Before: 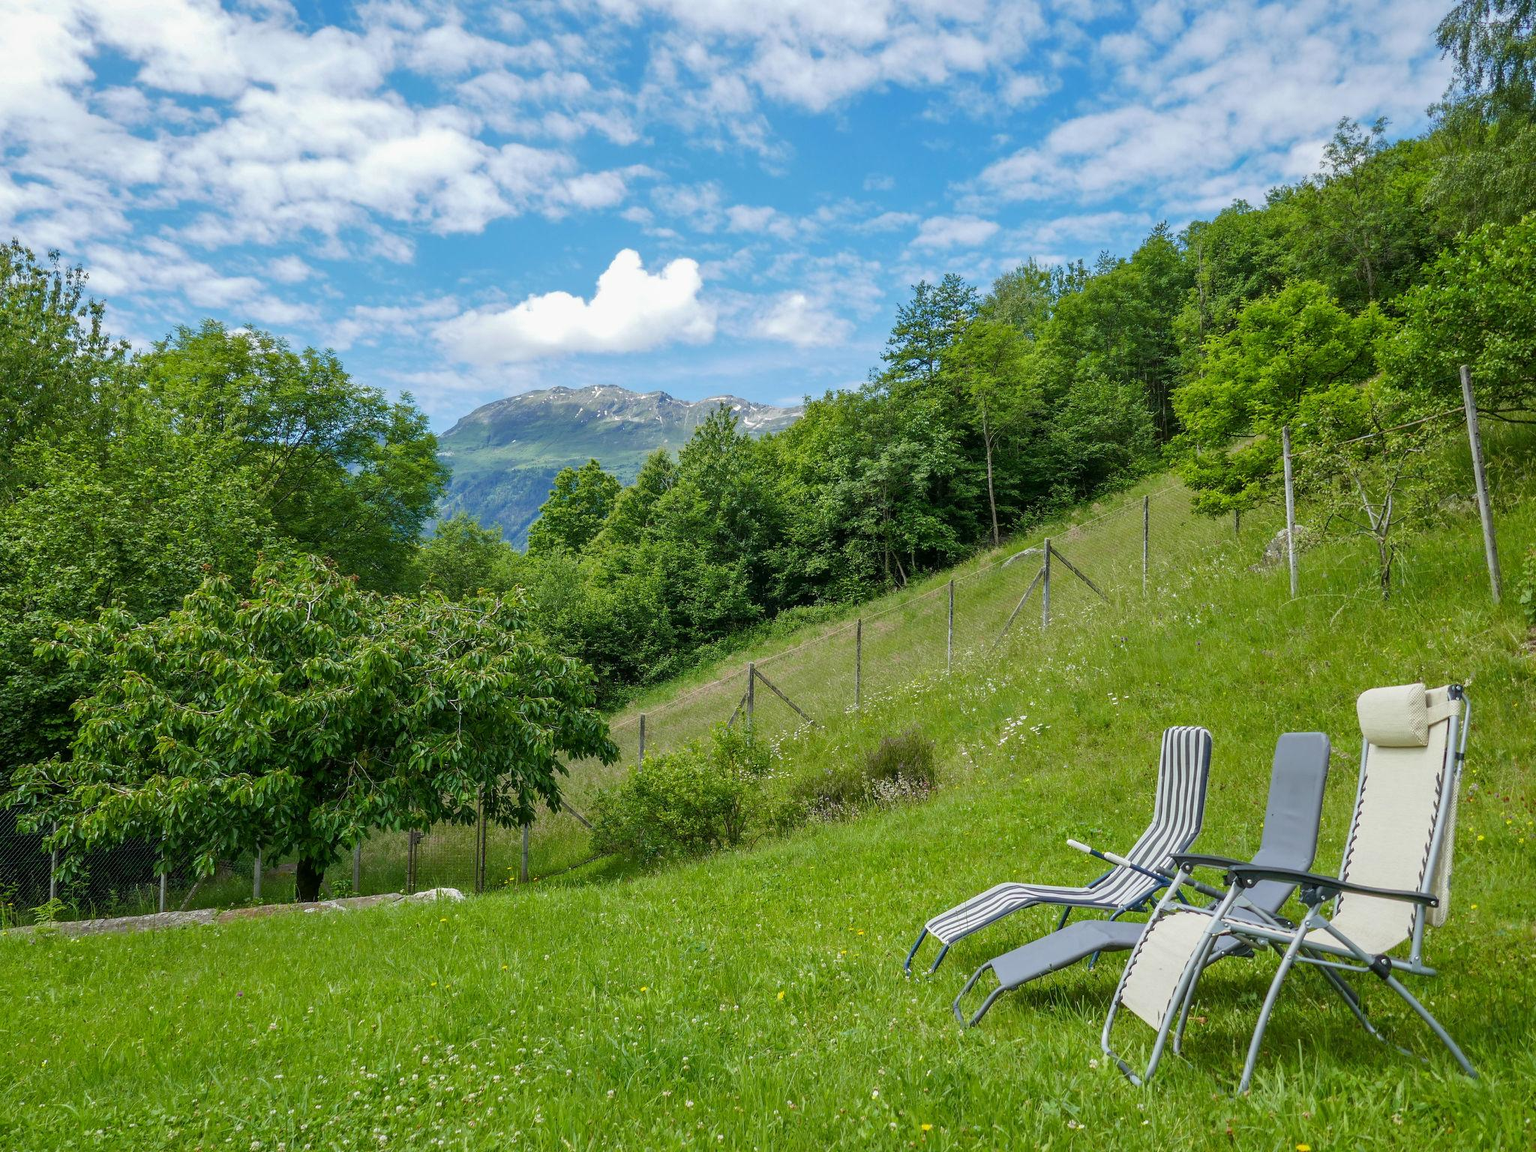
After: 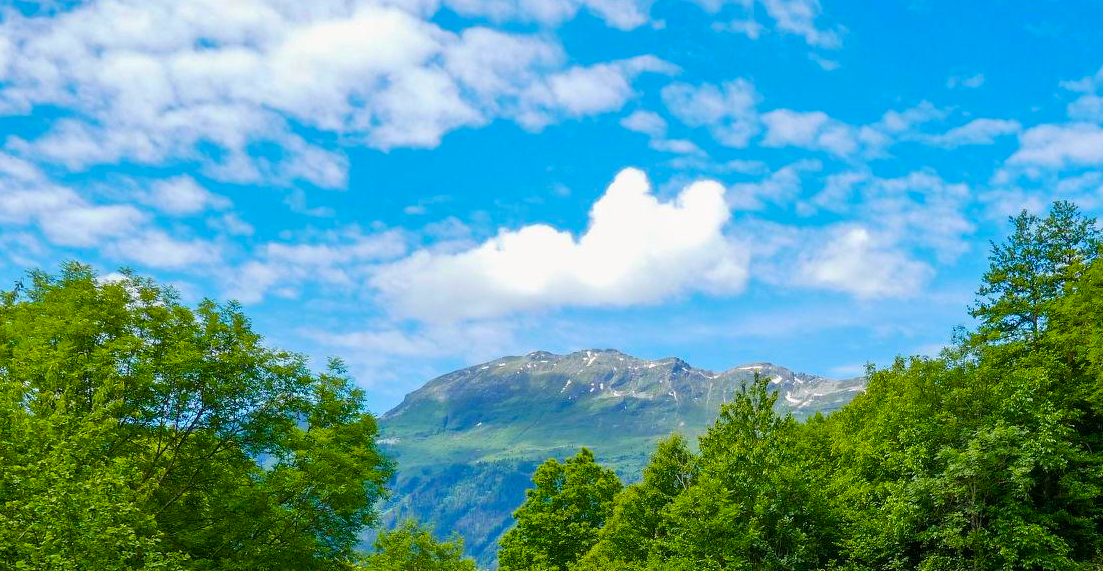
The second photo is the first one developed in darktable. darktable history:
crop: left 10.07%, top 10.732%, right 36.027%, bottom 52.047%
color balance rgb: power › chroma 0.229%, power › hue 60.88°, highlights gain › chroma 0.148%, highlights gain › hue 332.24°, linear chroma grading › global chroma 13.327%, perceptual saturation grading › global saturation 30.95%, global vibrance 20%
